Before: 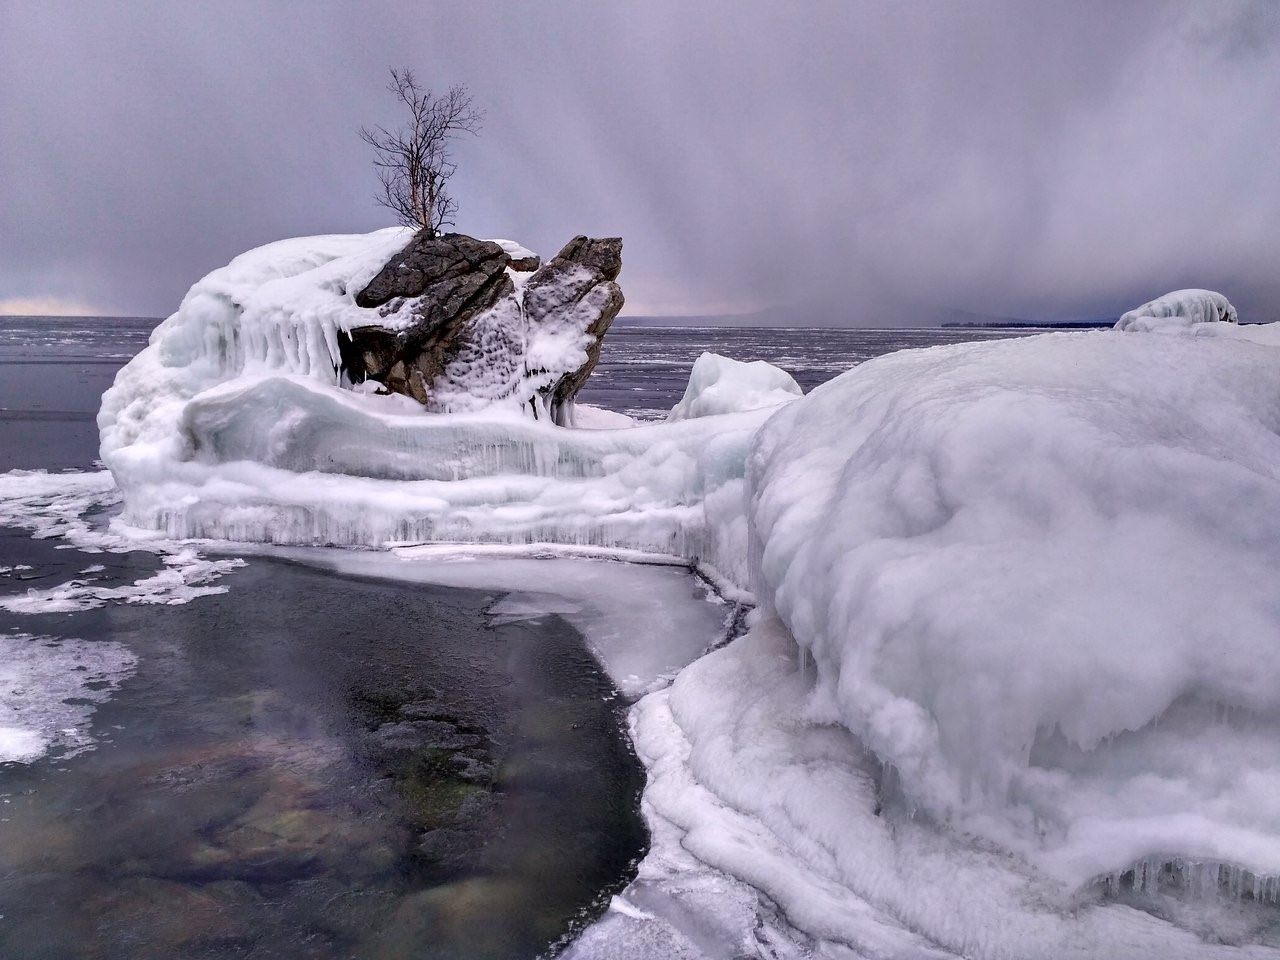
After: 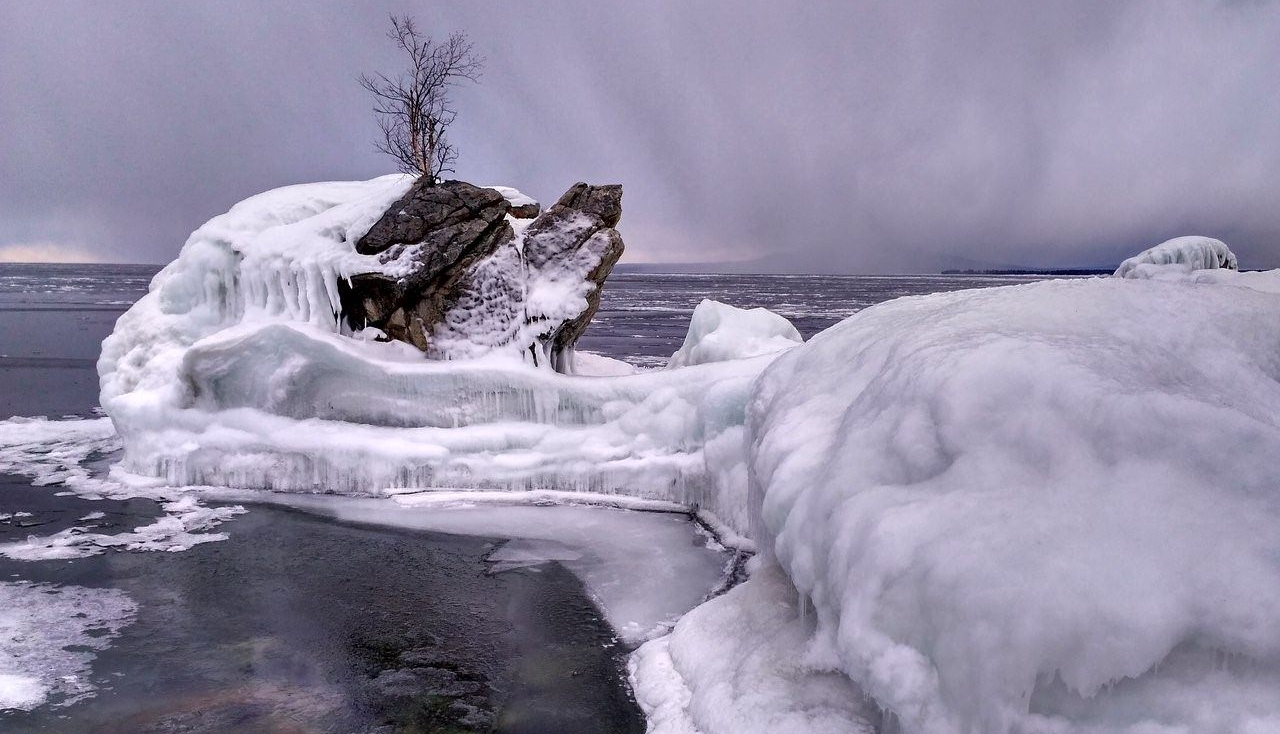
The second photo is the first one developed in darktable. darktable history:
local contrast: mode bilateral grid, contrast 11, coarseness 25, detail 115%, midtone range 0.2
crop: top 5.609%, bottom 17.881%
